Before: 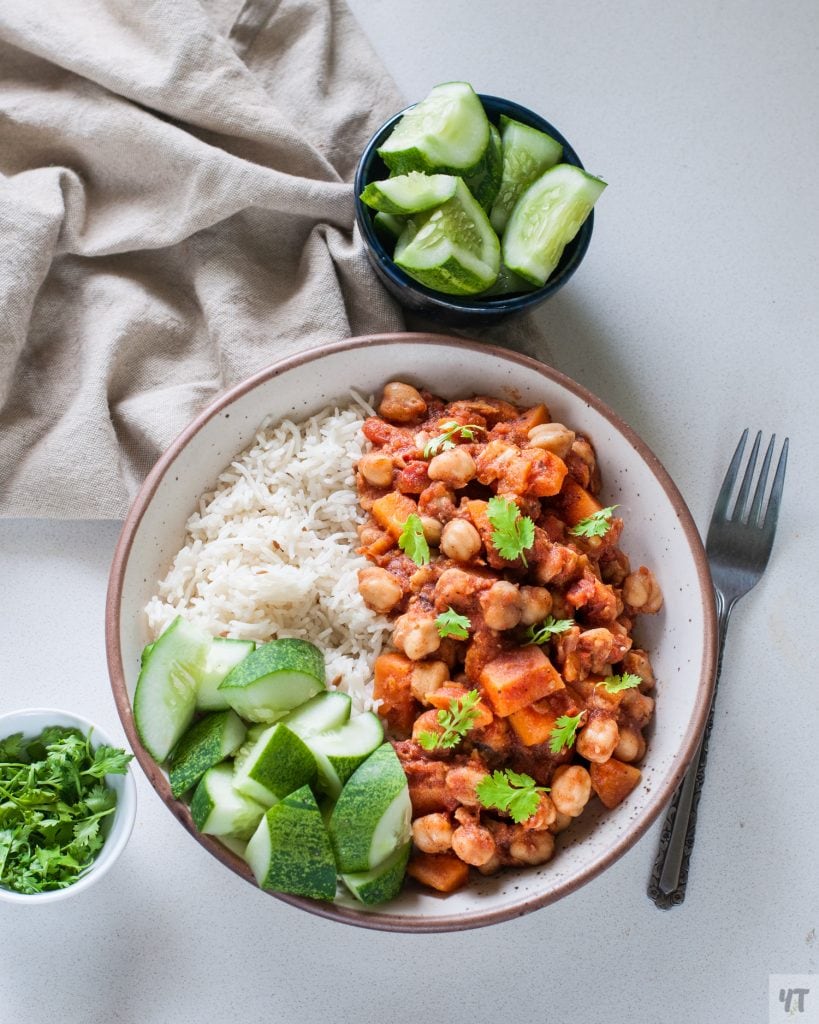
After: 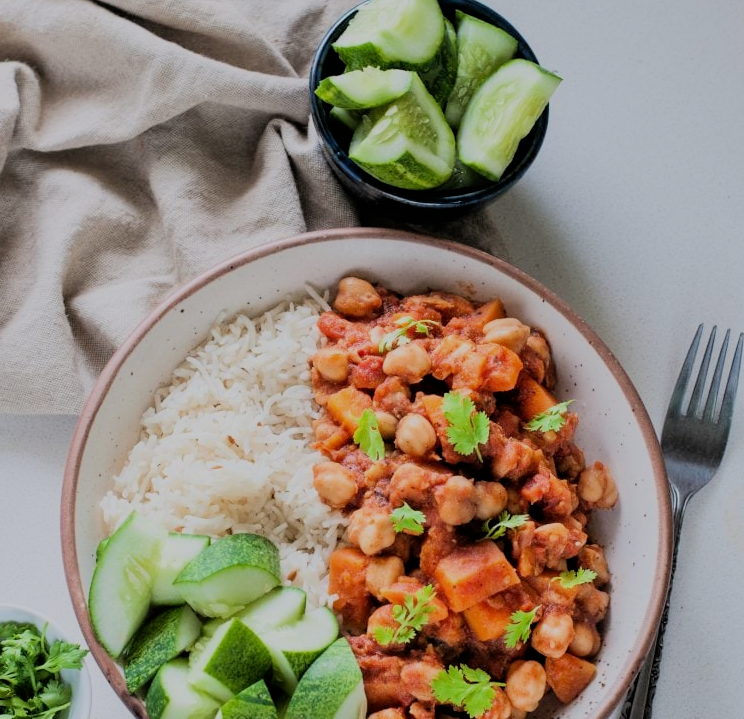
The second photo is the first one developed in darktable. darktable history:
filmic rgb: black relative exposure -6.15 EV, white relative exposure 6.96 EV, hardness 2.23, color science v6 (2022)
crop: left 5.596%, top 10.314%, right 3.534%, bottom 19.395%
